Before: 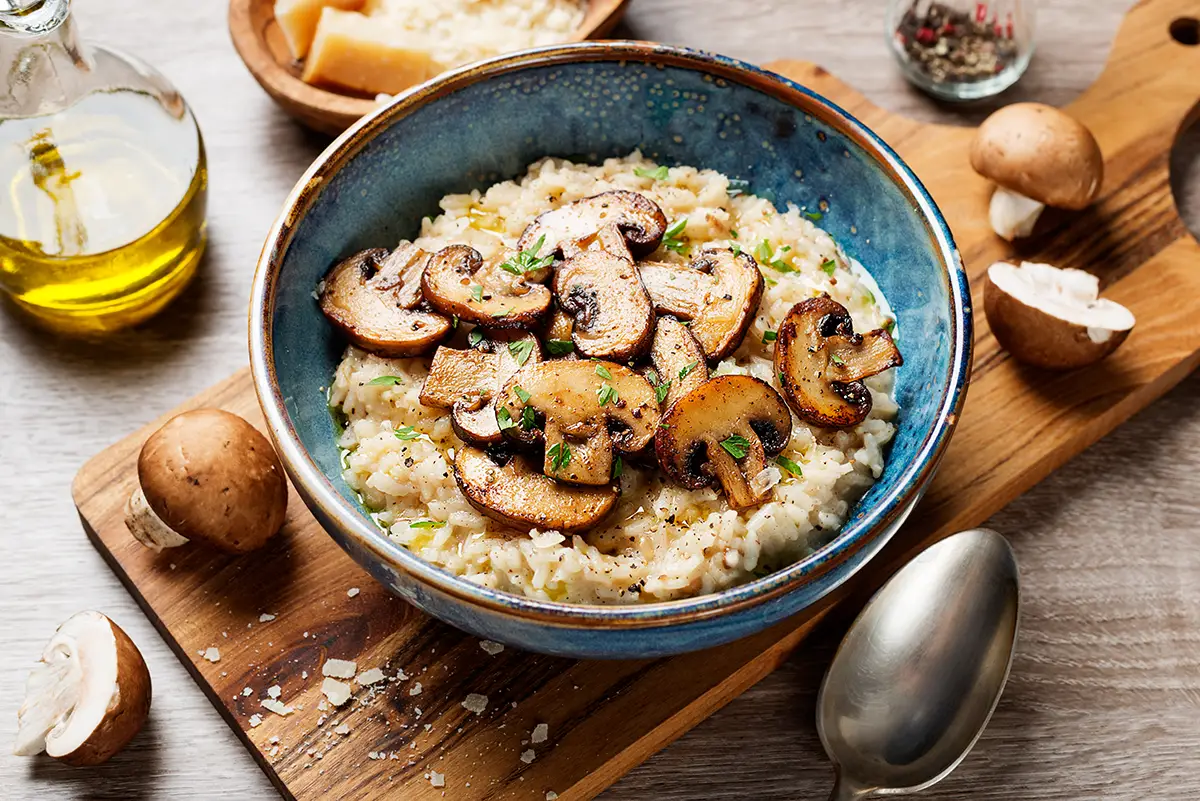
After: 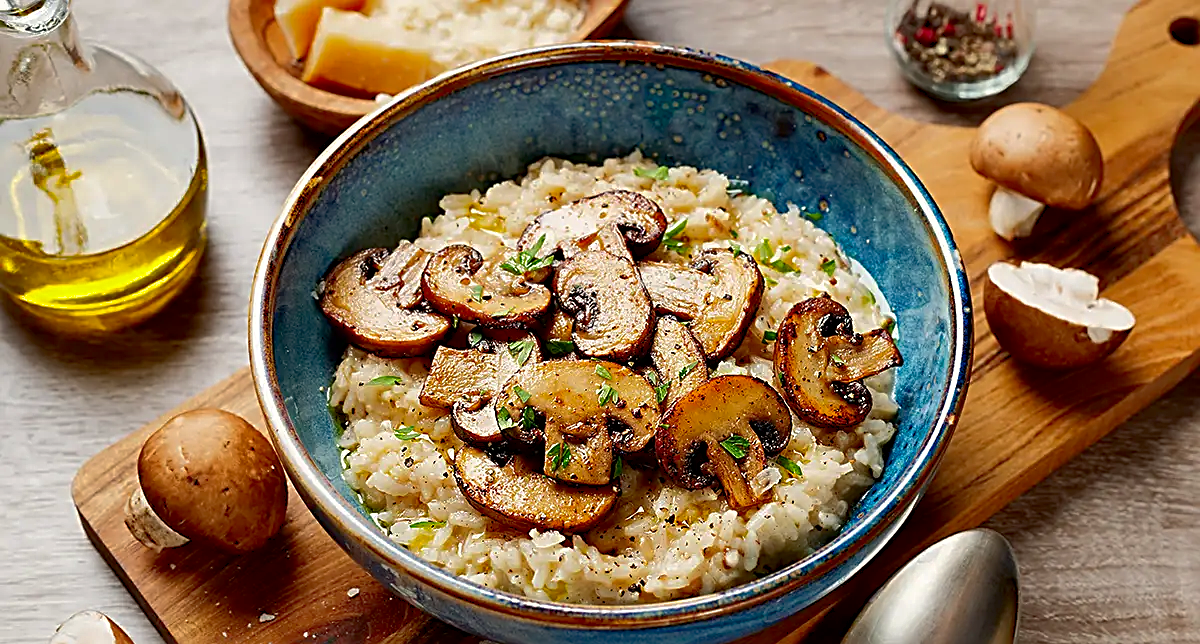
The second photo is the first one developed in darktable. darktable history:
crop: bottom 19.525%
contrast brightness saturation: contrast 0.065, brightness -0.138, saturation 0.12
shadows and highlights: highlights color adjustment 53.06%
color correction: highlights b* 3.02
sharpen: radius 2.575, amount 0.684
